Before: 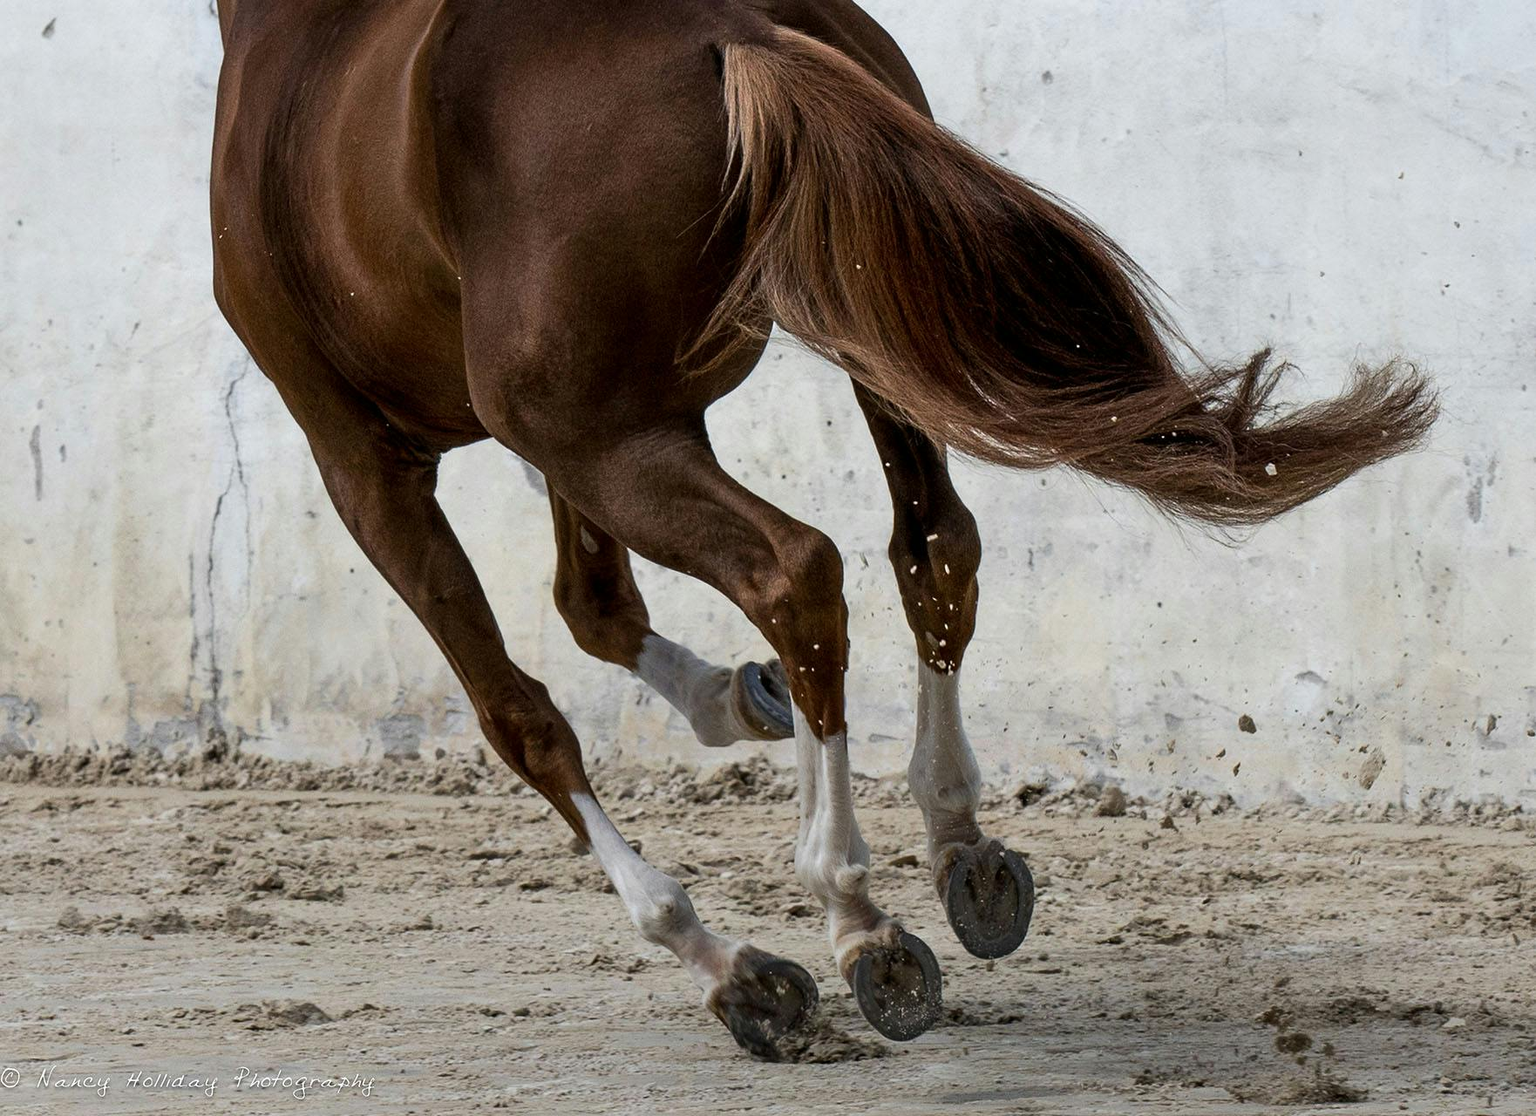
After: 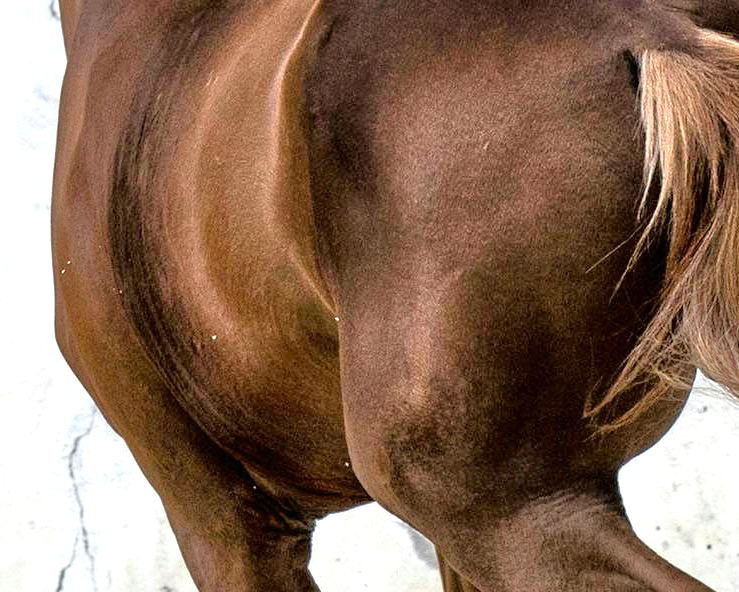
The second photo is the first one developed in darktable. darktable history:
crop and rotate: left 10.817%, top 0.062%, right 47.194%, bottom 53.626%
tone equalizer: -7 EV 0.15 EV, -6 EV 0.6 EV, -5 EV 1.15 EV, -4 EV 1.33 EV, -3 EV 1.15 EV, -2 EV 0.6 EV, -1 EV 0.15 EV, mask exposure compensation -0.5 EV
exposure: black level correction 0, exposure 0.7 EV, compensate exposure bias true, compensate highlight preservation false
